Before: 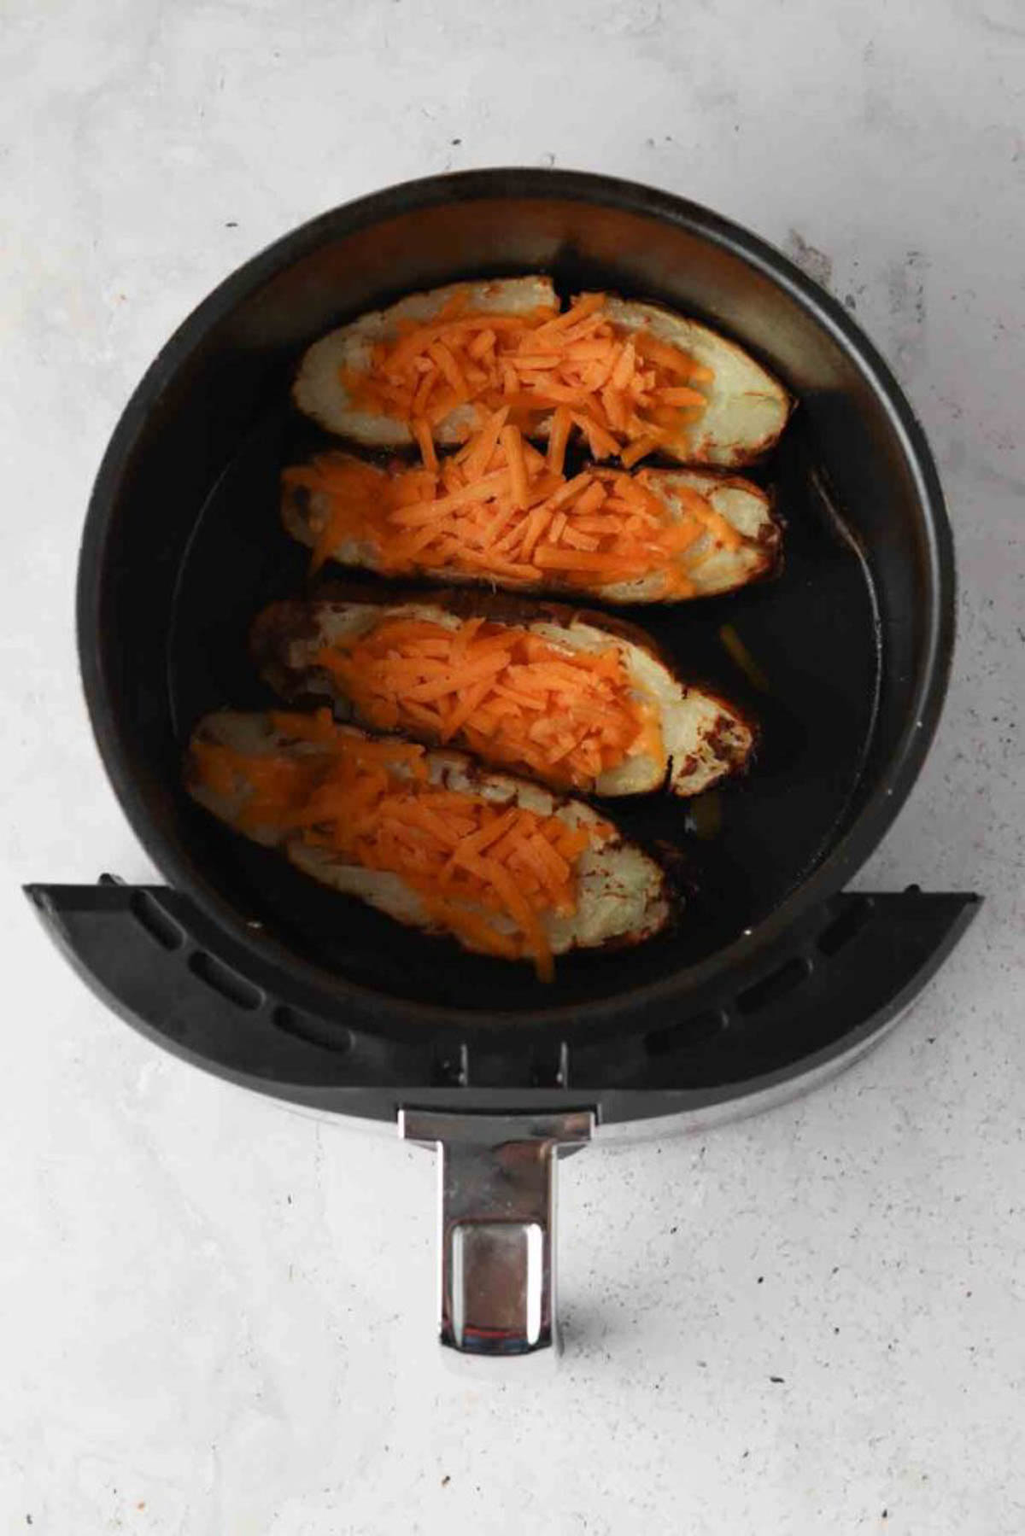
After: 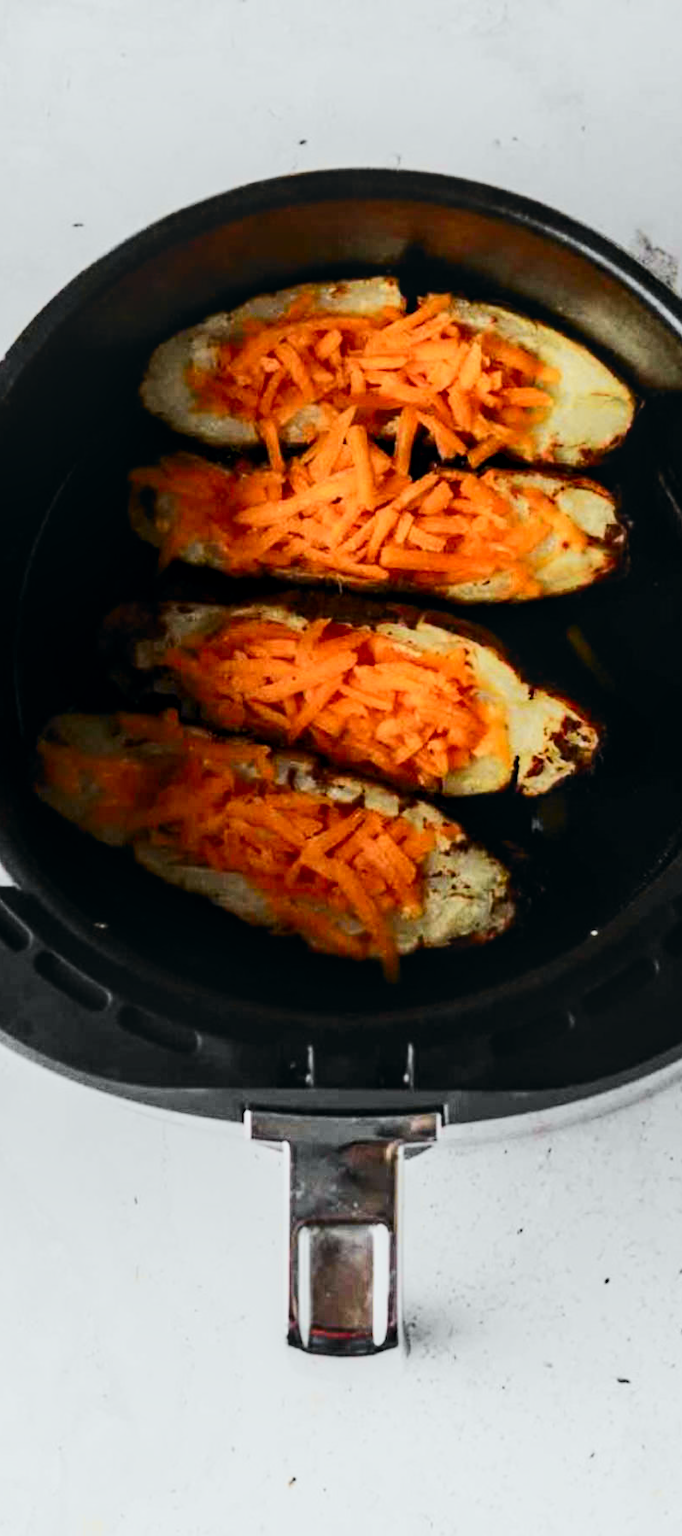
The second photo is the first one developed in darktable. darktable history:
filmic rgb: black relative exposure -7.65 EV, white relative exposure 4.56 EV, hardness 3.61, color science v6 (2022)
local contrast: on, module defaults
crop and rotate: left 15.055%, right 18.278%
tone curve: curves: ch0 [(0, 0) (0.071, 0.06) (0.253, 0.242) (0.437, 0.498) (0.55, 0.644) (0.657, 0.749) (0.823, 0.876) (1, 0.99)]; ch1 [(0, 0) (0.346, 0.307) (0.408, 0.369) (0.453, 0.457) (0.476, 0.489) (0.502, 0.493) (0.521, 0.515) (0.537, 0.531) (0.612, 0.641) (0.676, 0.728) (1, 1)]; ch2 [(0, 0) (0.346, 0.34) (0.434, 0.46) (0.485, 0.494) (0.5, 0.494) (0.511, 0.504) (0.537, 0.551) (0.579, 0.599) (0.625, 0.686) (1, 1)], color space Lab, independent channels, preserve colors none
contrast brightness saturation: contrast 0.24, brightness 0.09
